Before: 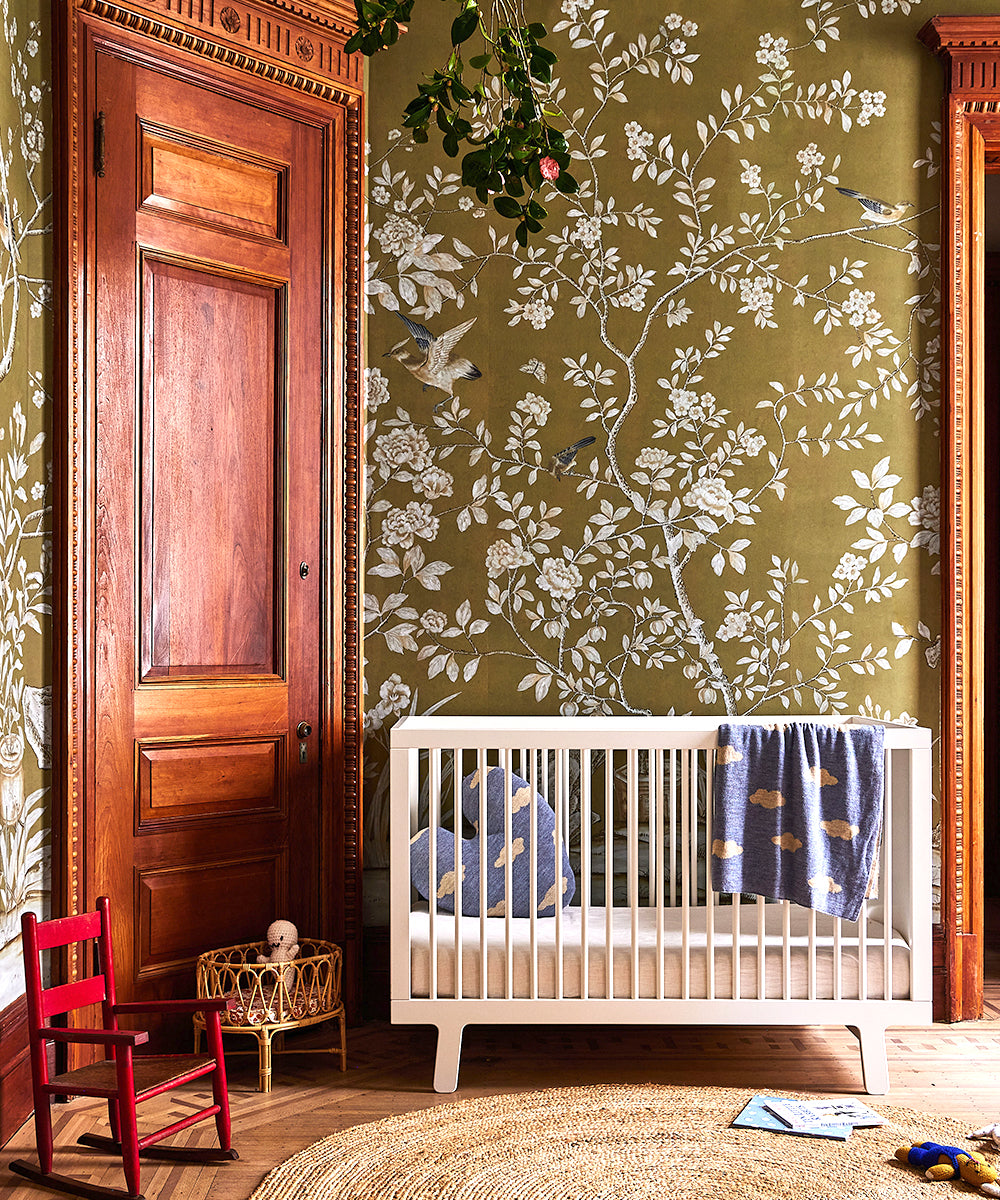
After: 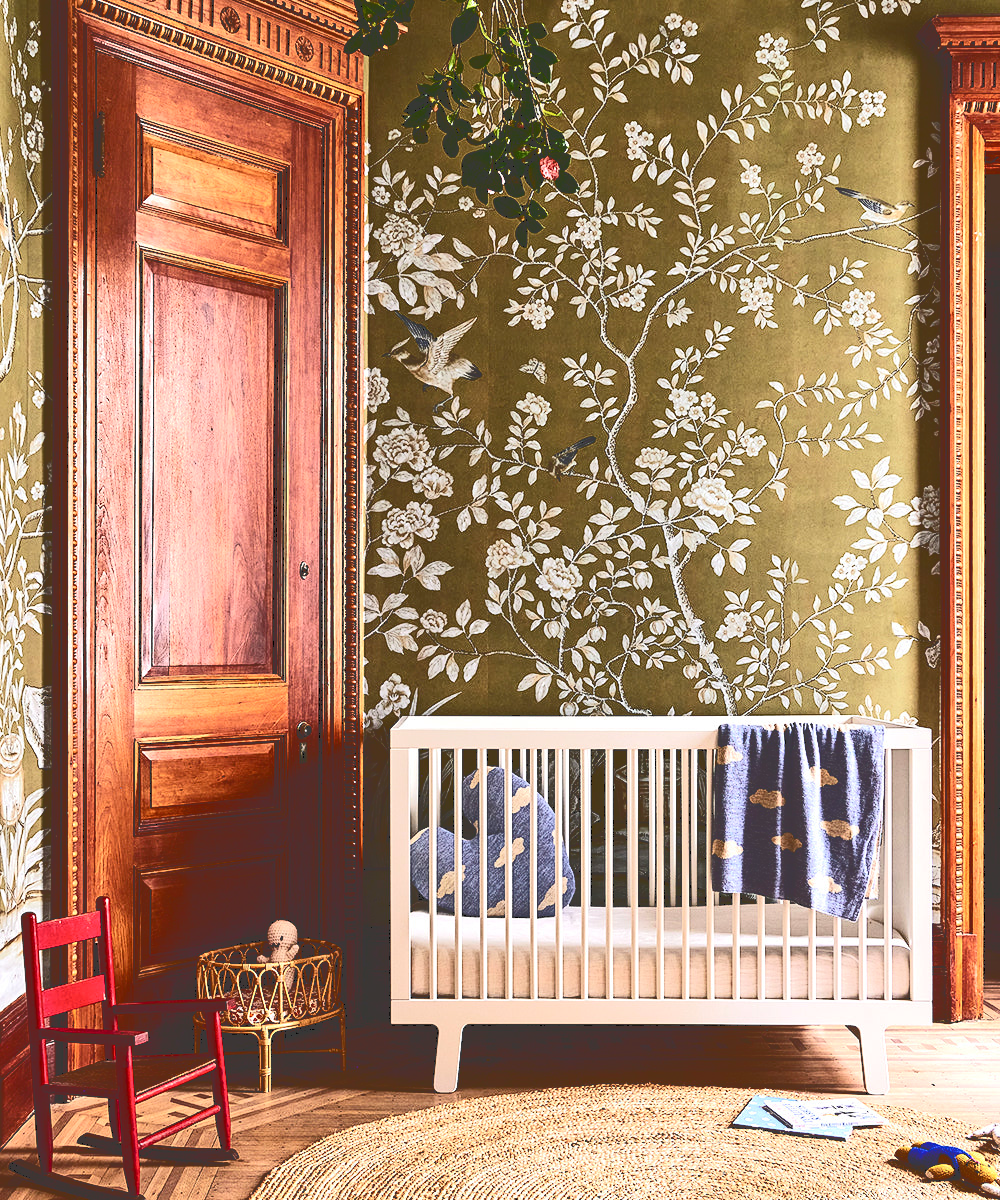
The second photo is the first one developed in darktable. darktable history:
tone curve: curves: ch0 [(0, 0) (0.003, 0.231) (0.011, 0.231) (0.025, 0.231) (0.044, 0.231) (0.069, 0.231) (0.1, 0.234) (0.136, 0.239) (0.177, 0.243) (0.224, 0.247) (0.277, 0.265) (0.335, 0.311) (0.399, 0.389) (0.468, 0.507) (0.543, 0.634) (0.623, 0.74) (0.709, 0.83) (0.801, 0.889) (0.898, 0.93) (1, 1)], color space Lab, independent channels, preserve colors none
